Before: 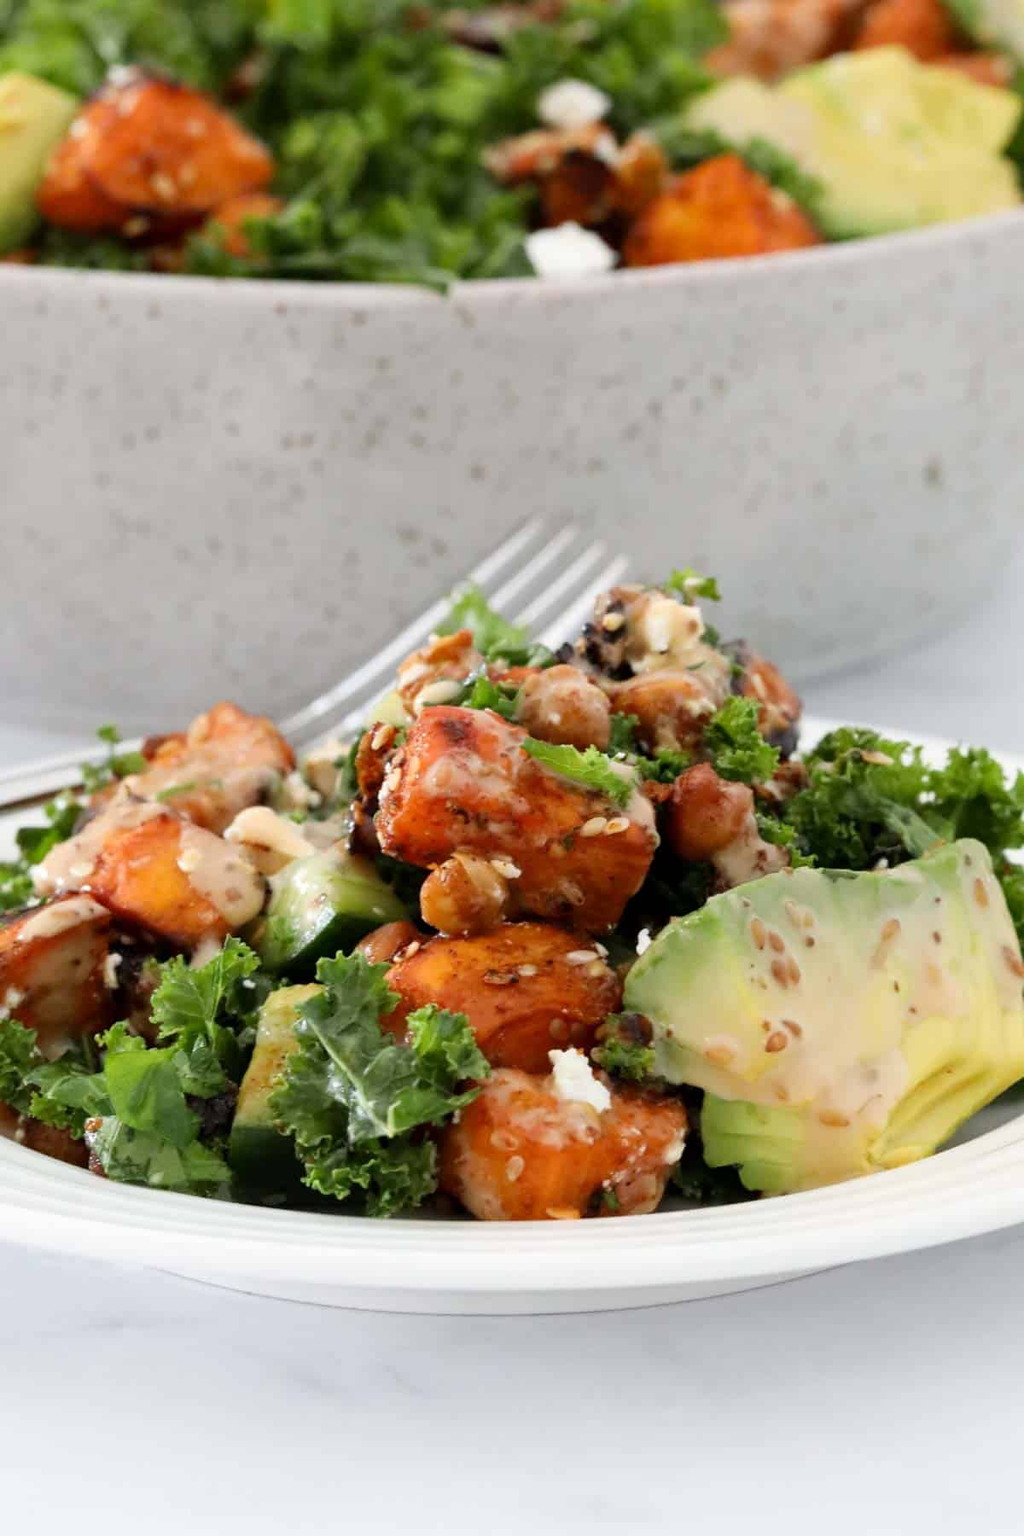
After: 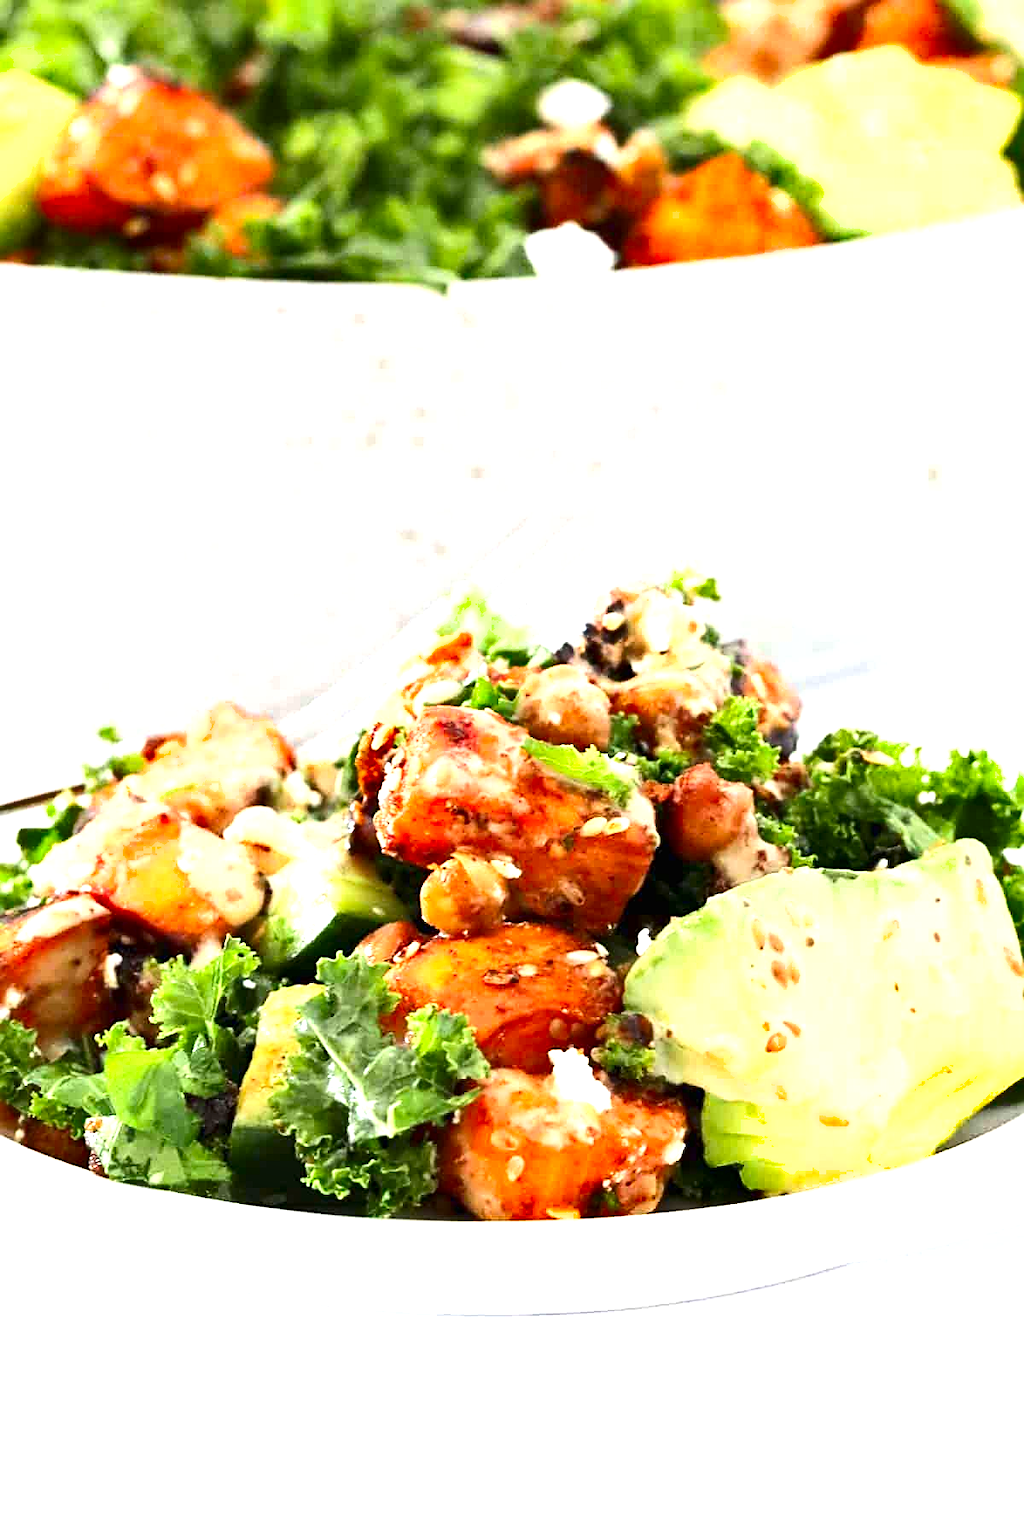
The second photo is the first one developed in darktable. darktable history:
sharpen: on, module defaults
shadows and highlights: shadows -86.14, highlights -35.99, highlights color adjustment 73.32%, soften with gaussian
contrast brightness saturation: contrast 0.15, brightness -0.013, saturation 0.103
exposure: black level correction 0, exposure 1.497 EV, compensate exposure bias true, compensate highlight preservation false
